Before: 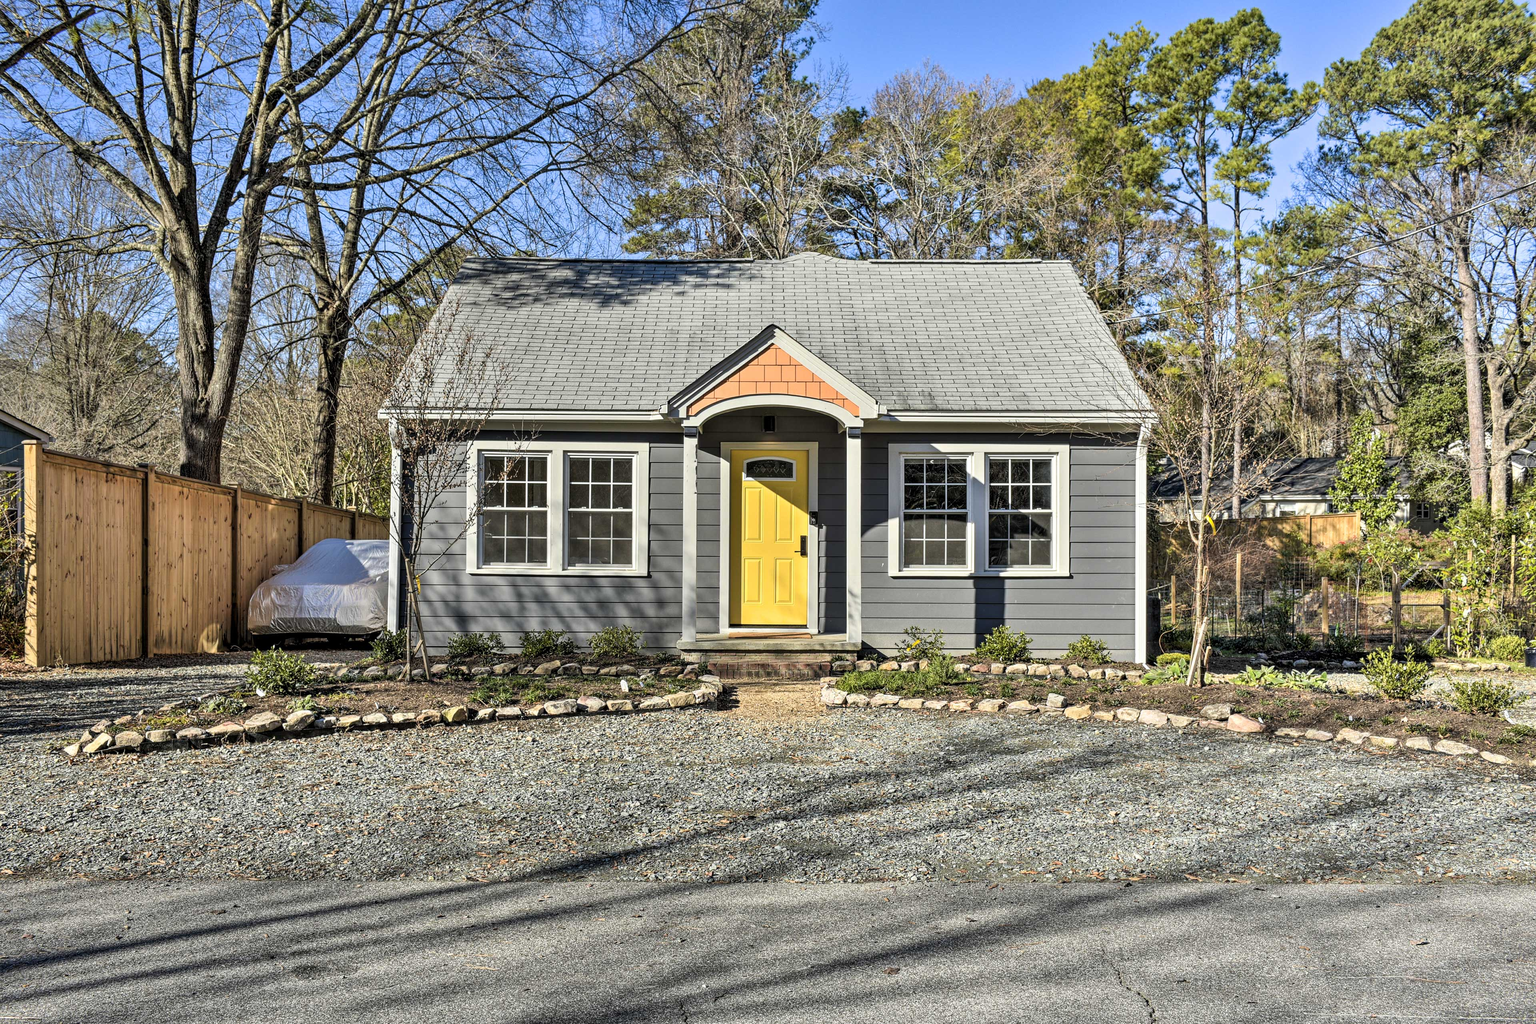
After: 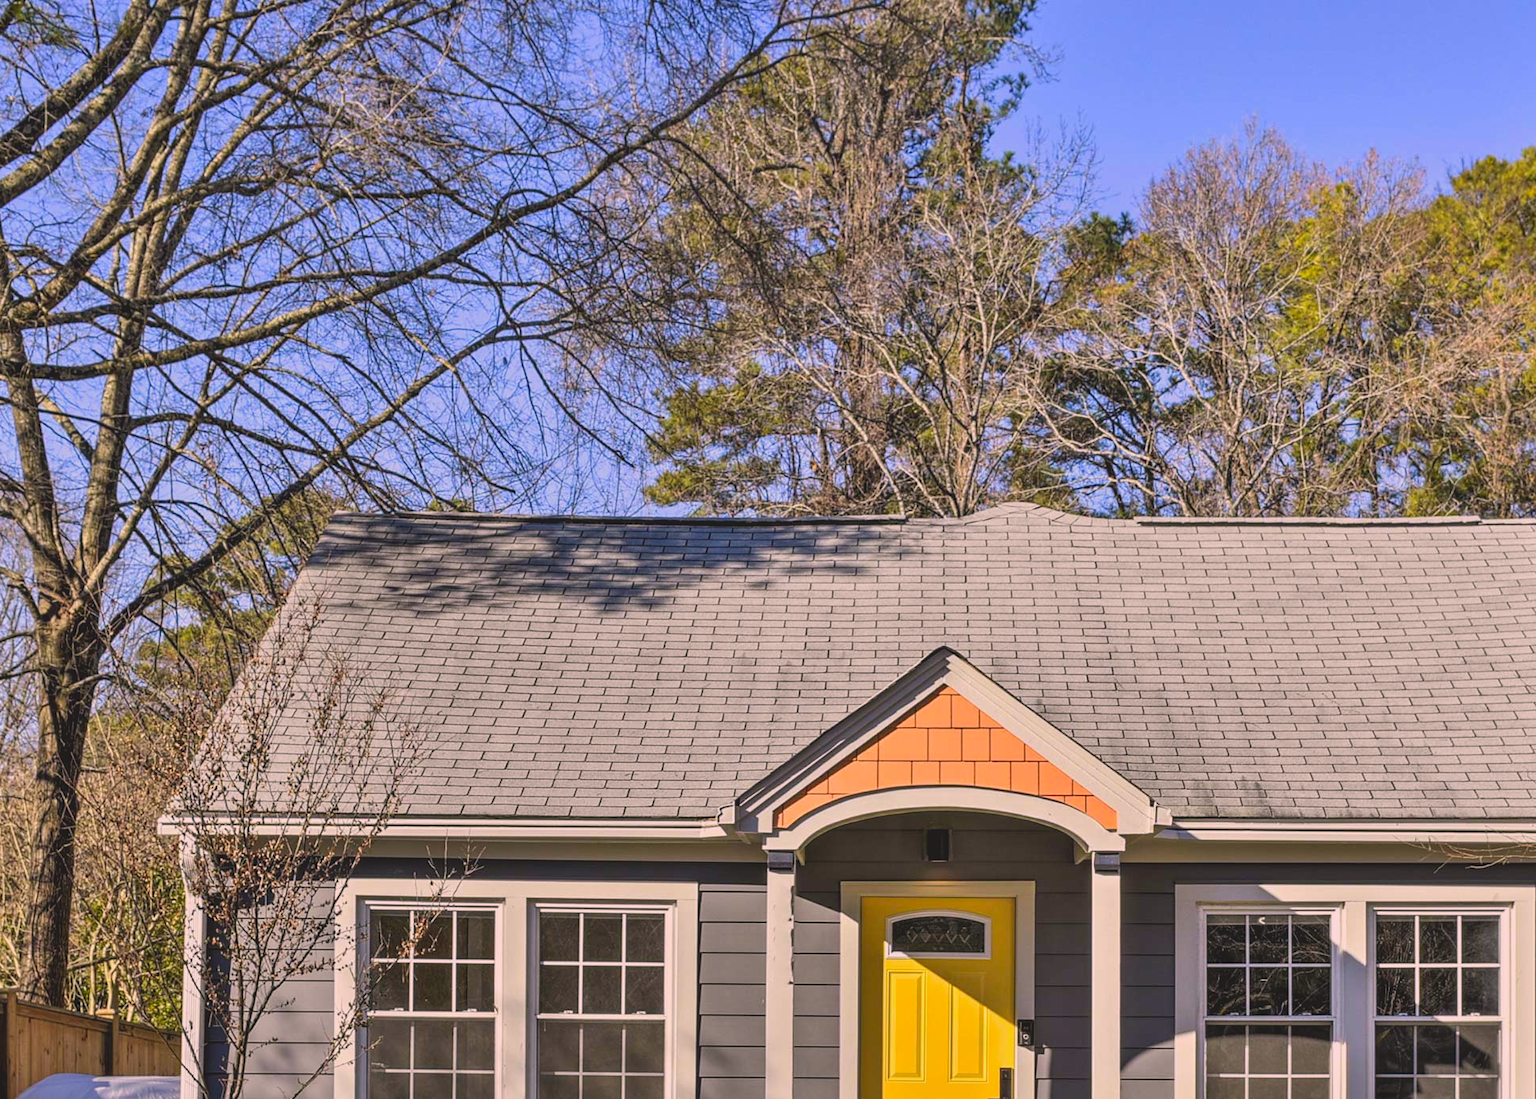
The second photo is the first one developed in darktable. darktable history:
contrast brightness saturation: contrast -0.208, saturation 0.188
color correction: highlights a* 14.61, highlights b* 4.69
crop: left 19.454%, right 30.346%, bottom 46.122%
